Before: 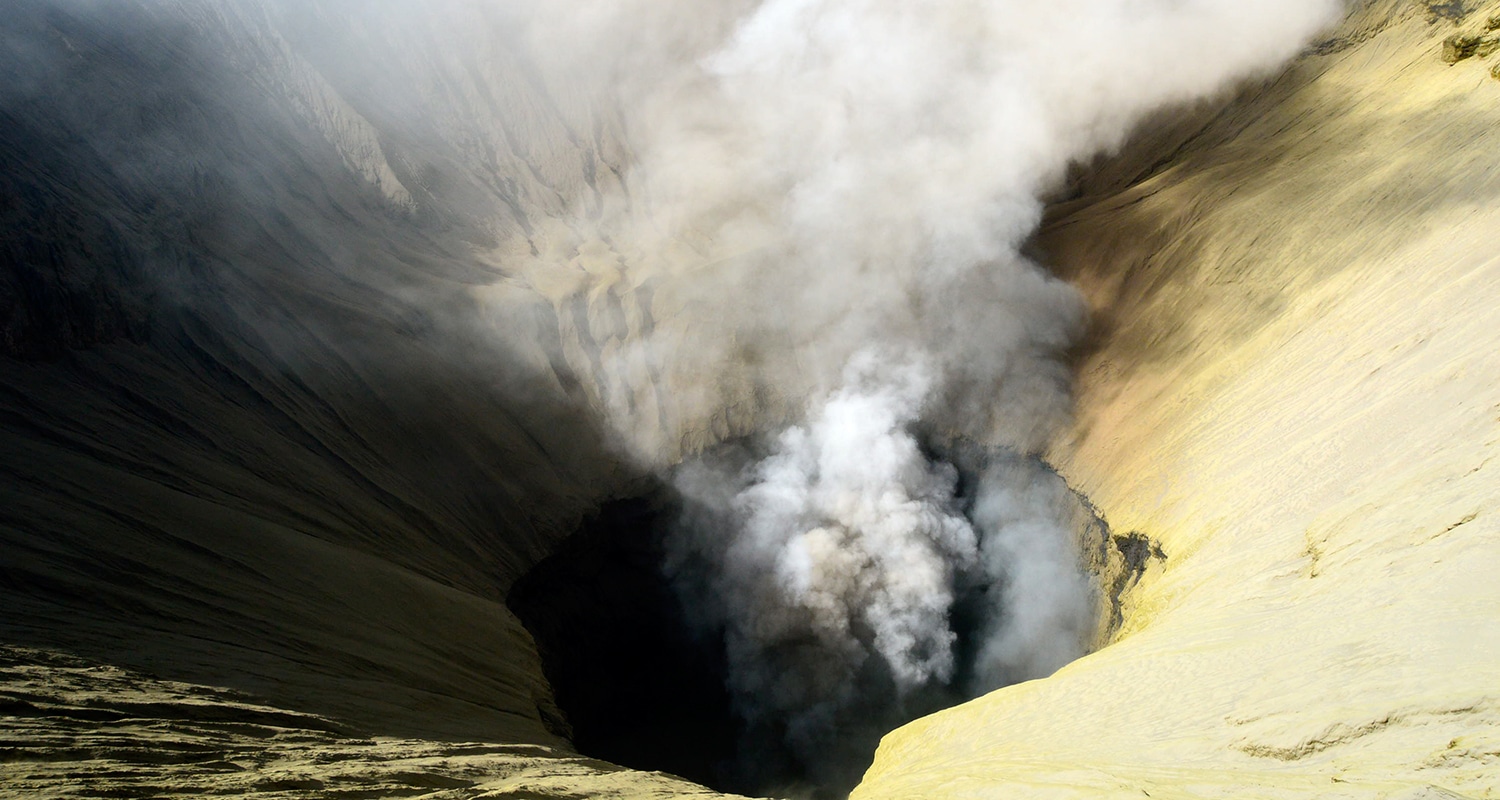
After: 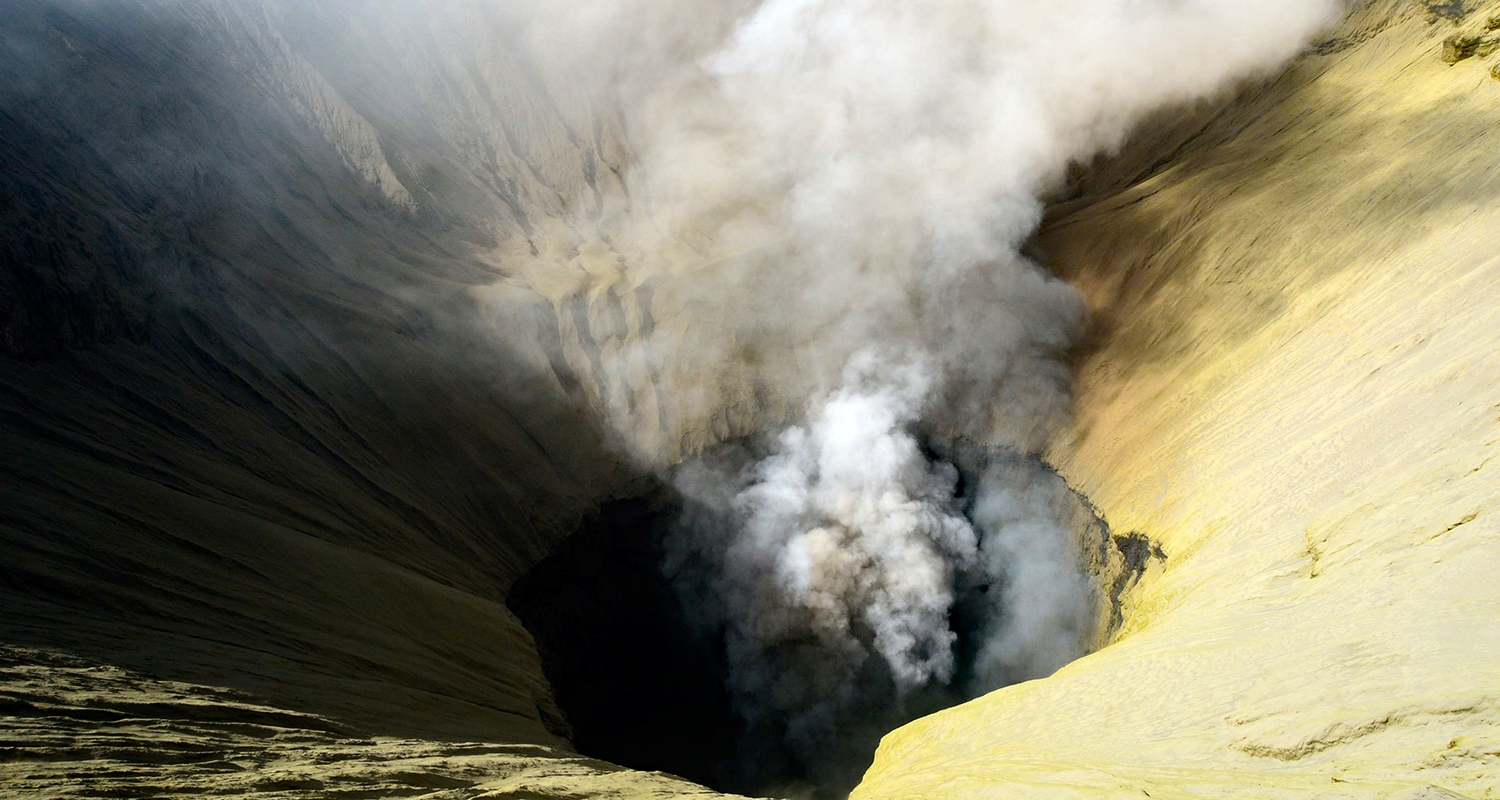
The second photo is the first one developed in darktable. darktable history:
tone equalizer: edges refinement/feathering 500, mask exposure compensation -1.57 EV, preserve details no
haze removal: strength 0.304, distance 0.249, compatibility mode true, adaptive false
